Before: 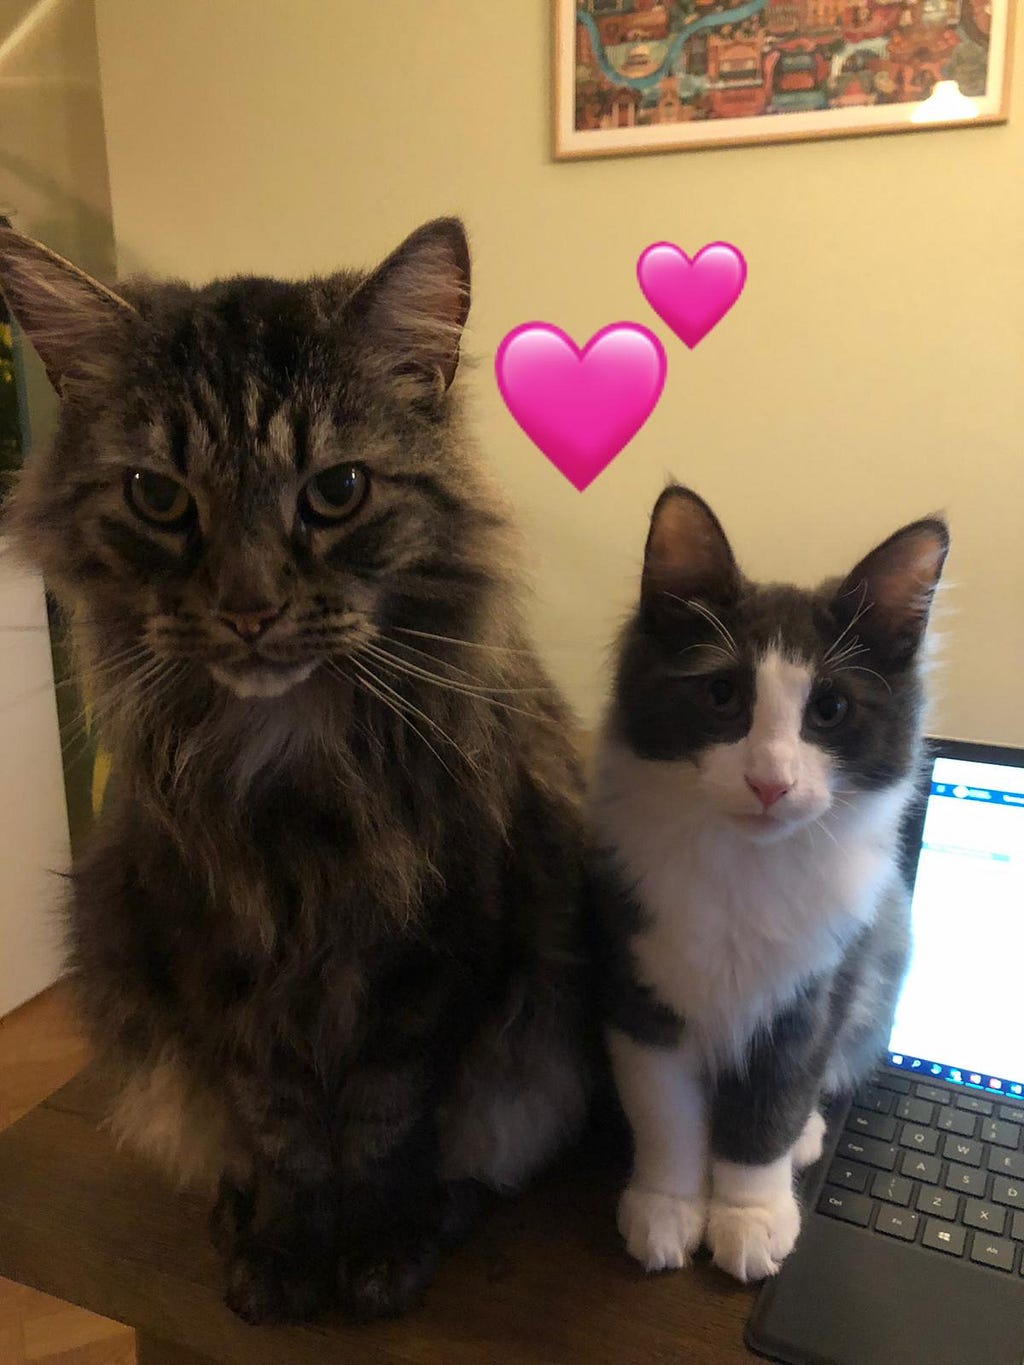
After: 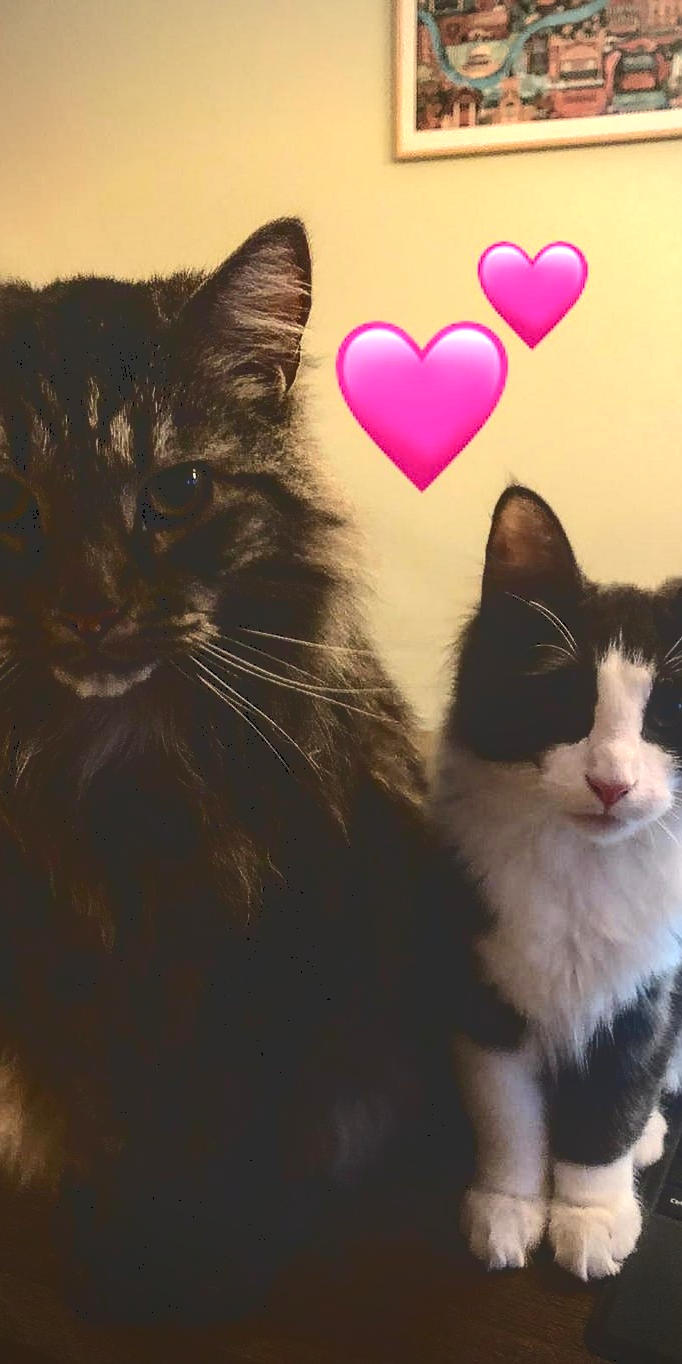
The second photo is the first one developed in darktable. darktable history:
crop and rotate: left 15.601%, right 17.704%
sharpen: radius 1.052
exposure: exposure 0.558 EV, compensate exposure bias true, compensate highlight preservation false
local contrast: on, module defaults
vignetting: on, module defaults
contrast brightness saturation: brightness -0.091
tone curve: curves: ch0 [(0, 0) (0.003, 0.178) (0.011, 0.177) (0.025, 0.177) (0.044, 0.178) (0.069, 0.178) (0.1, 0.18) (0.136, 0.183) (0.177, 0.199) (0.224, 0.227) (0.277, 0.278) (0.335, 0.357) (0.399, 0.449) (0.468, 0.546) (0.543, 0.65) (0.623, 0.724) (0.709, 0.804) (0.801, 0.868) (0.898, 0.921) (1, 1)], color space Lab, independent channels, preserve colors none
